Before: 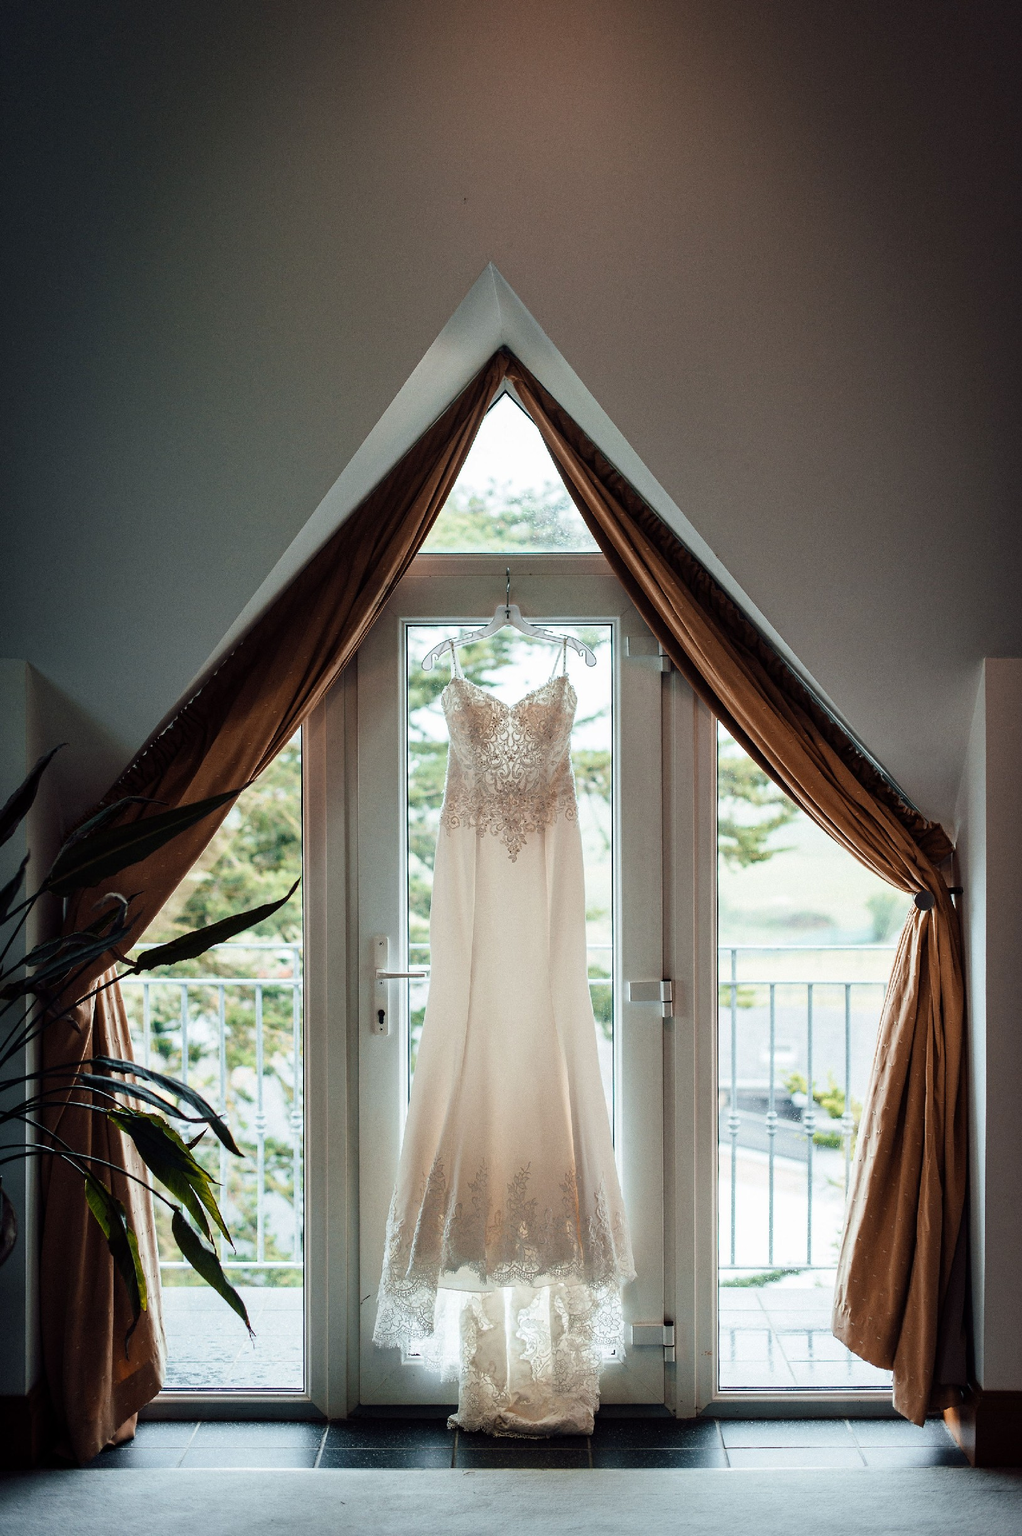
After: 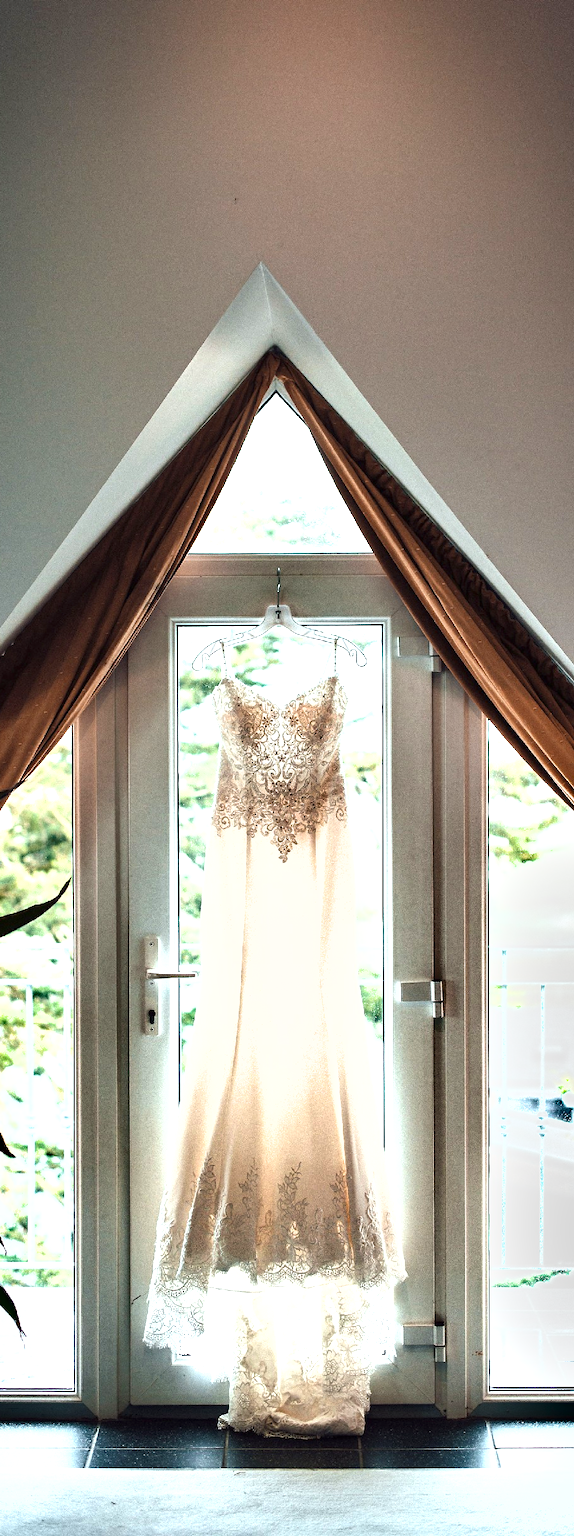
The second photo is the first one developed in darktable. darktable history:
exposure: black level correction 0, exposure 1.1 EV, compensate exposure bias true, compensate highlight preservation false
crop and rotate: left 22.516%, right 21.234%
shadows and highlights: soften with gaussian
